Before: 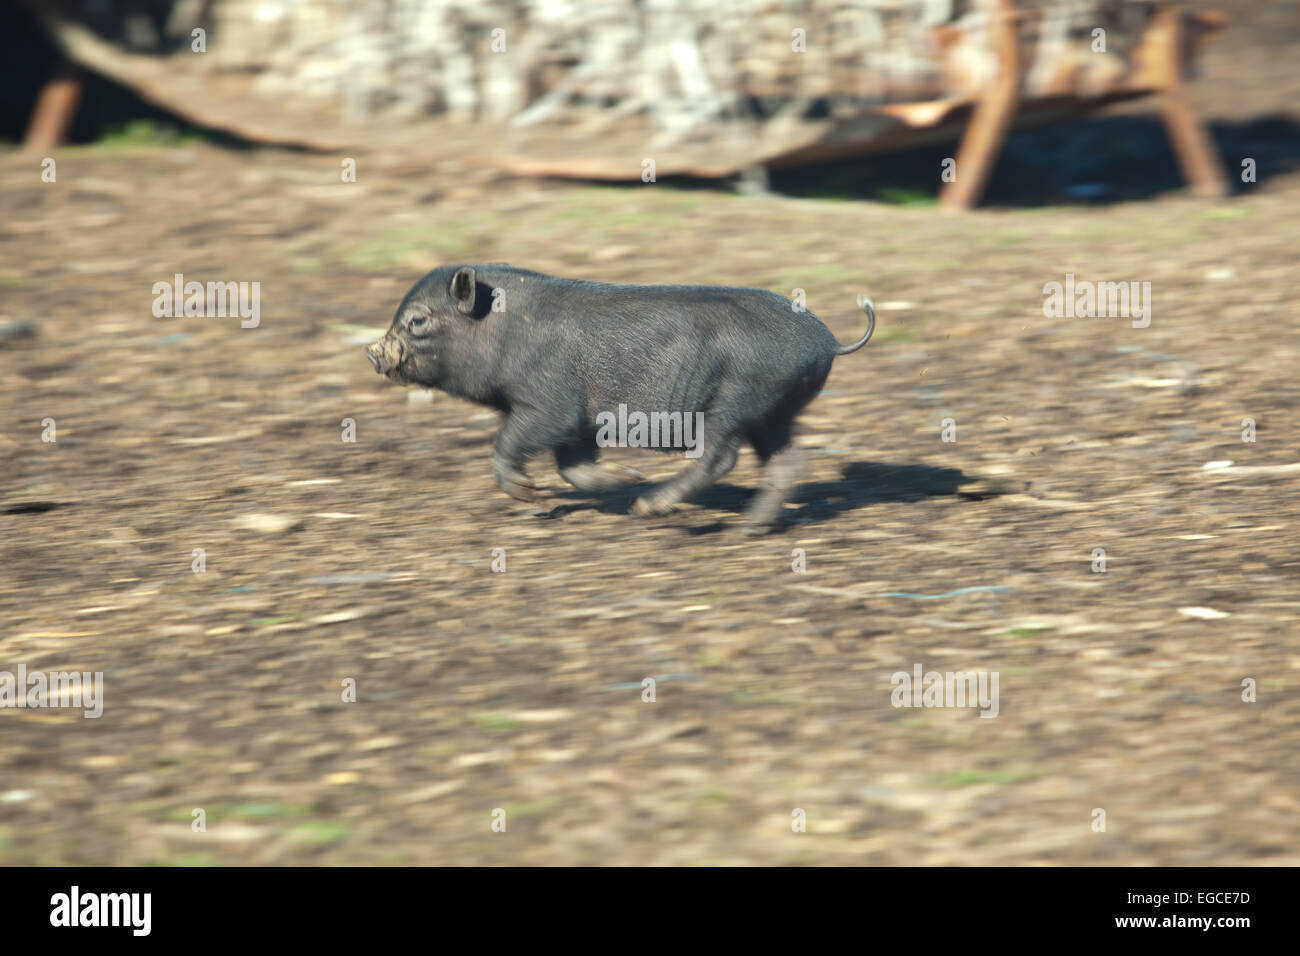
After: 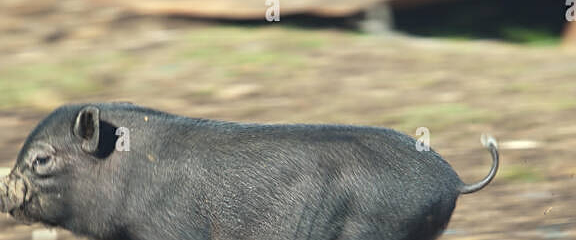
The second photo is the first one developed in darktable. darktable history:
crop: left 28.986%, top 16.879%, right 26.658%, bottom 57.983%
sharpen: on, module defaults
